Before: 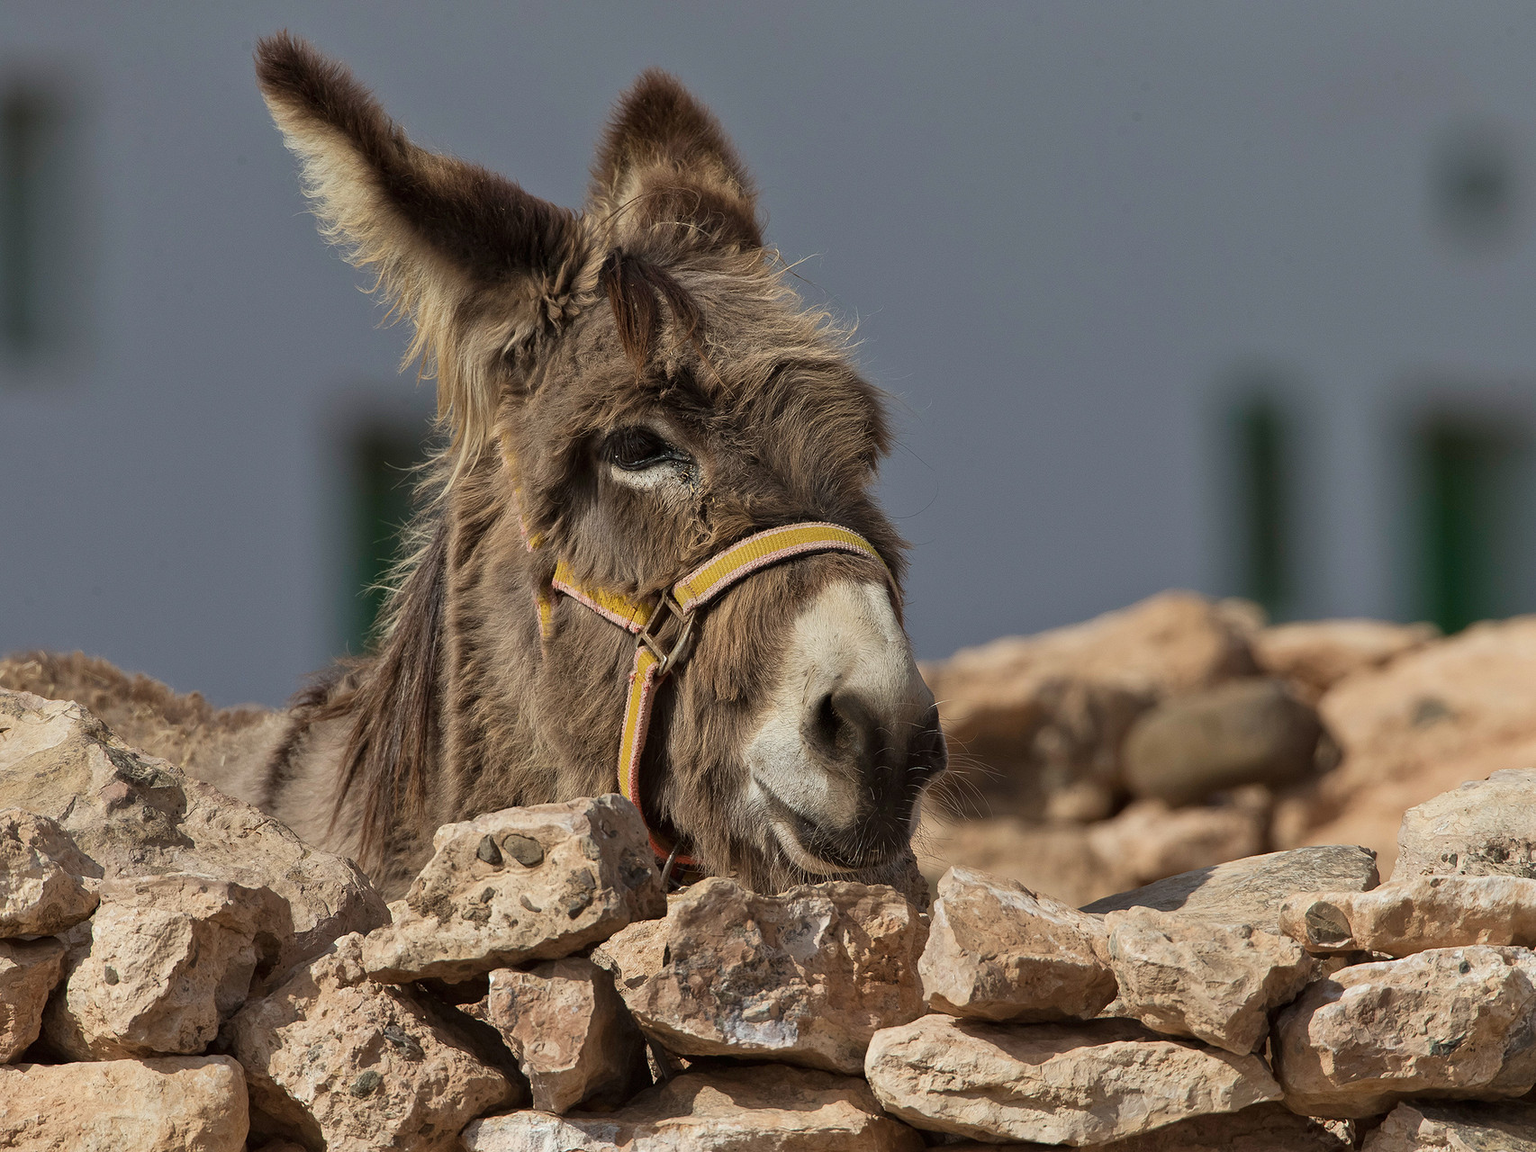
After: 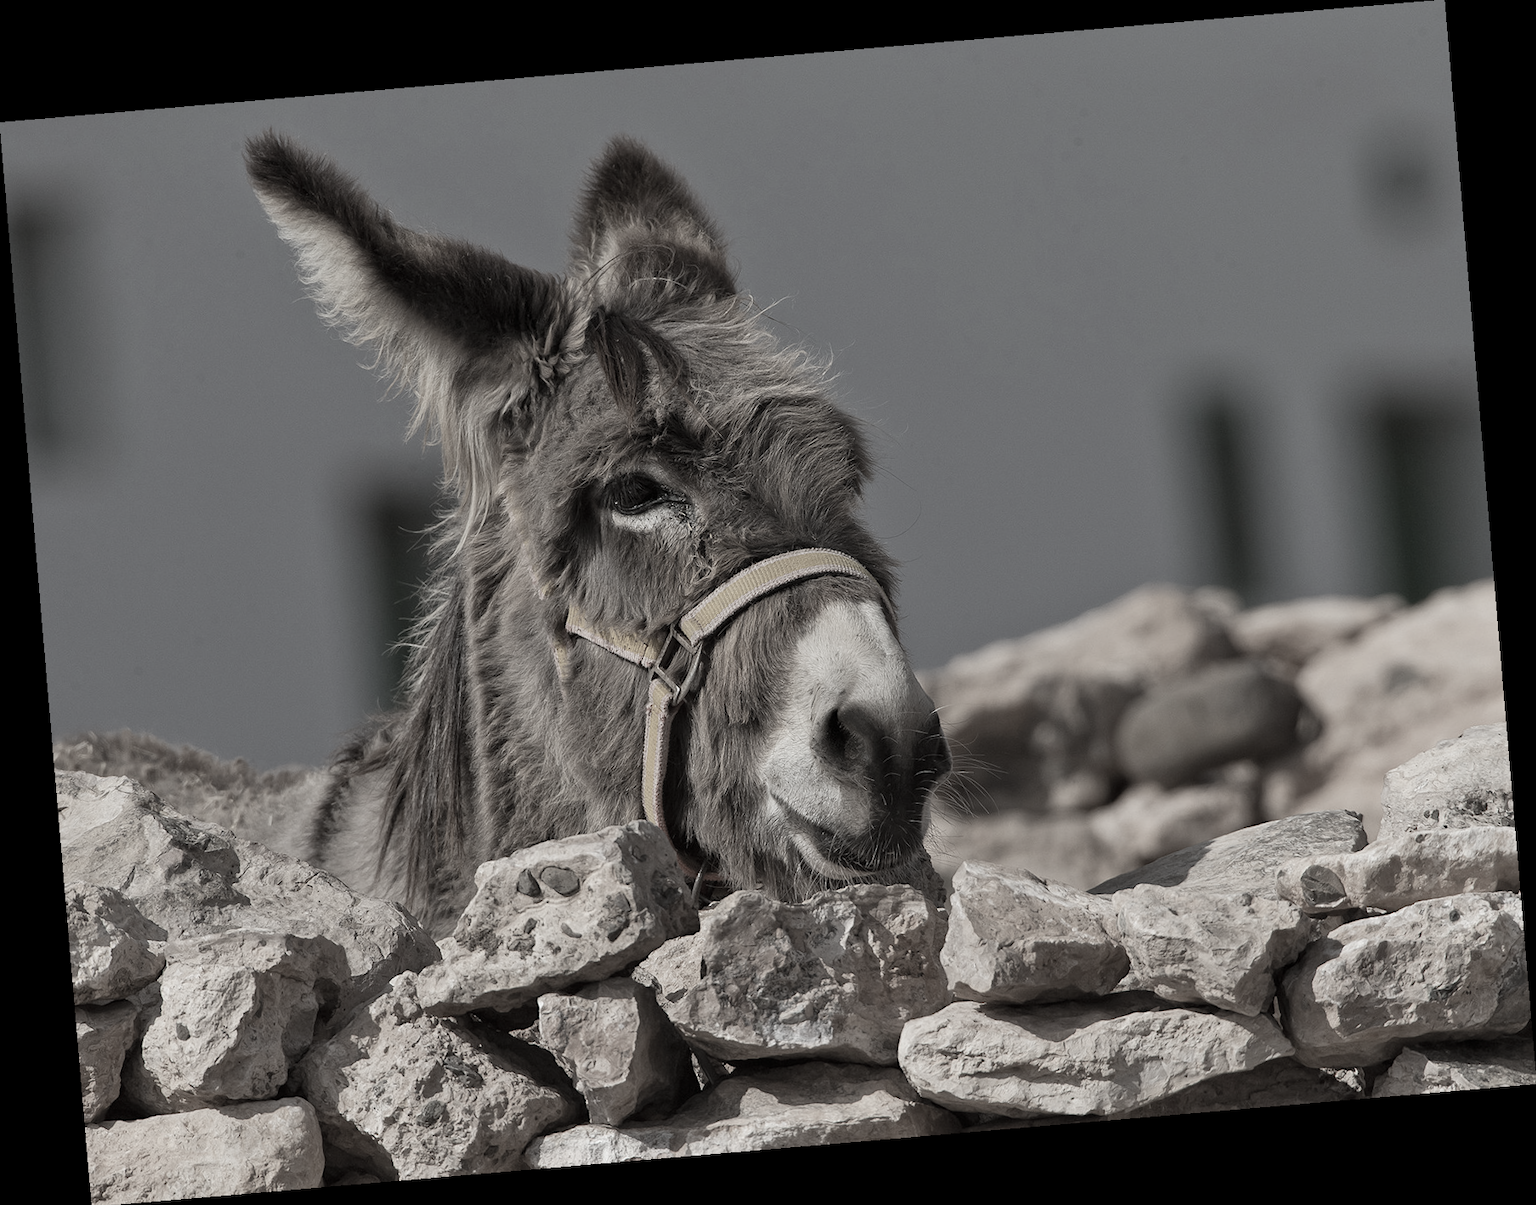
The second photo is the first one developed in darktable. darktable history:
rotate and perspective: rotation -4.86°, automatic cropping off
color correction: saturation 0.2
